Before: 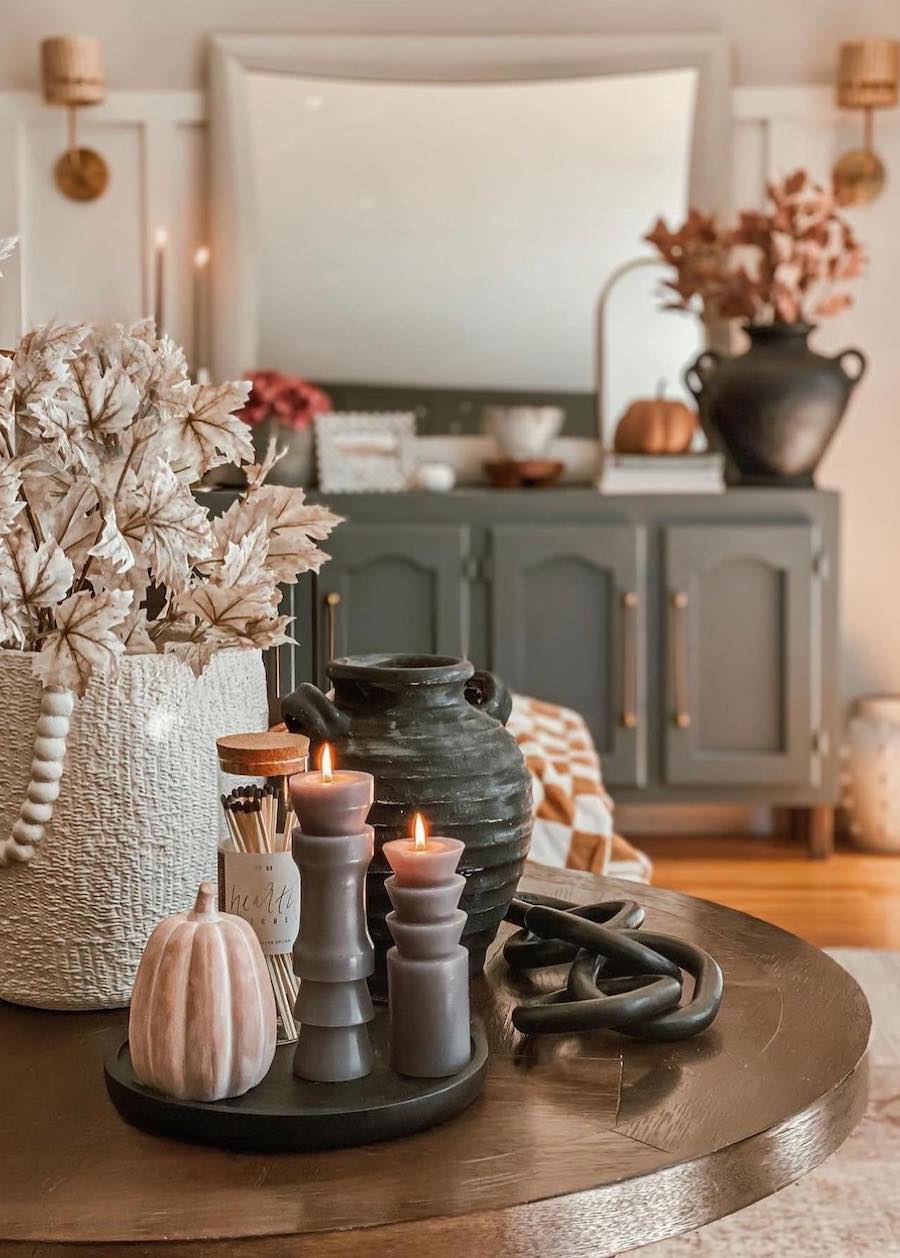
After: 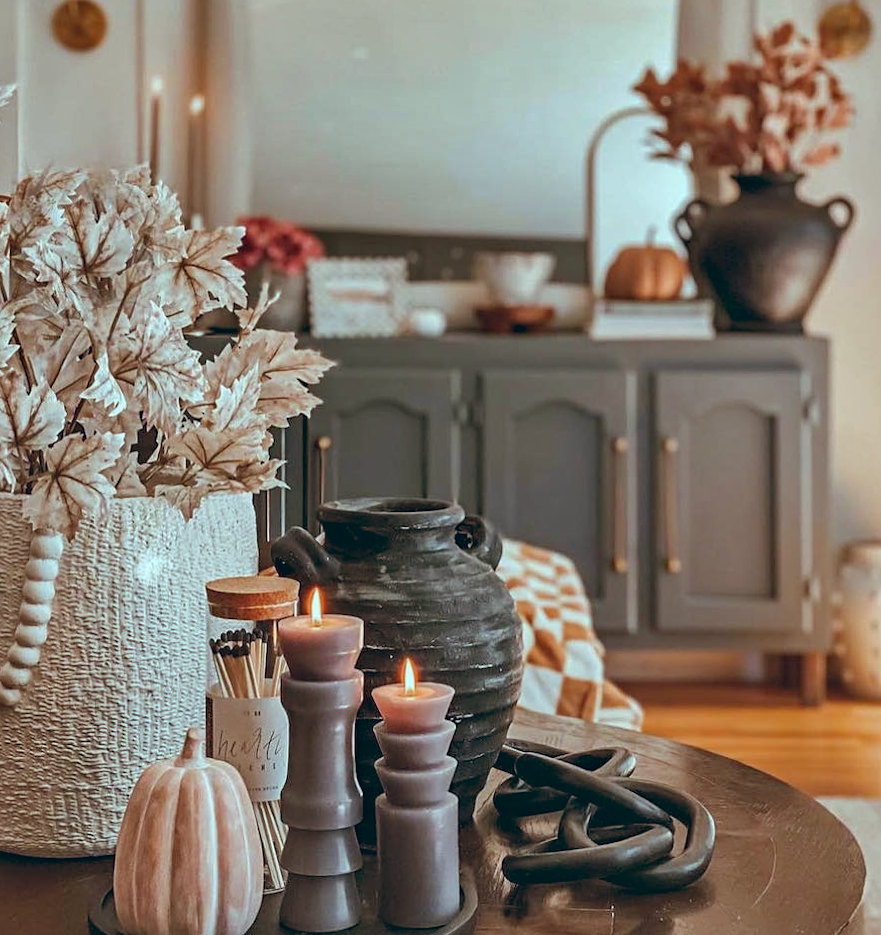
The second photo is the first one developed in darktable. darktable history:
sharpen: amount 0.2
crop: top 11.038%, bottom 13.962%
rotate and perspective: rotation 0.226°, lens shift (vertical) -0.042, crop left 0.023, crop right 0.982, crop top 0.006, crop bottom 0.994
color balance: lift [1.003, 0.993, 1.001, 1.007], gamma [1.018, 1.072, 0.959, 0.928], gain [0.974, 0.873, 1.031, 1.127]
shadows and highlights: shadows 43.71, white point adjustment -1.46, soften with gaussian
haze removal: compatibility mode true, adaptive false
